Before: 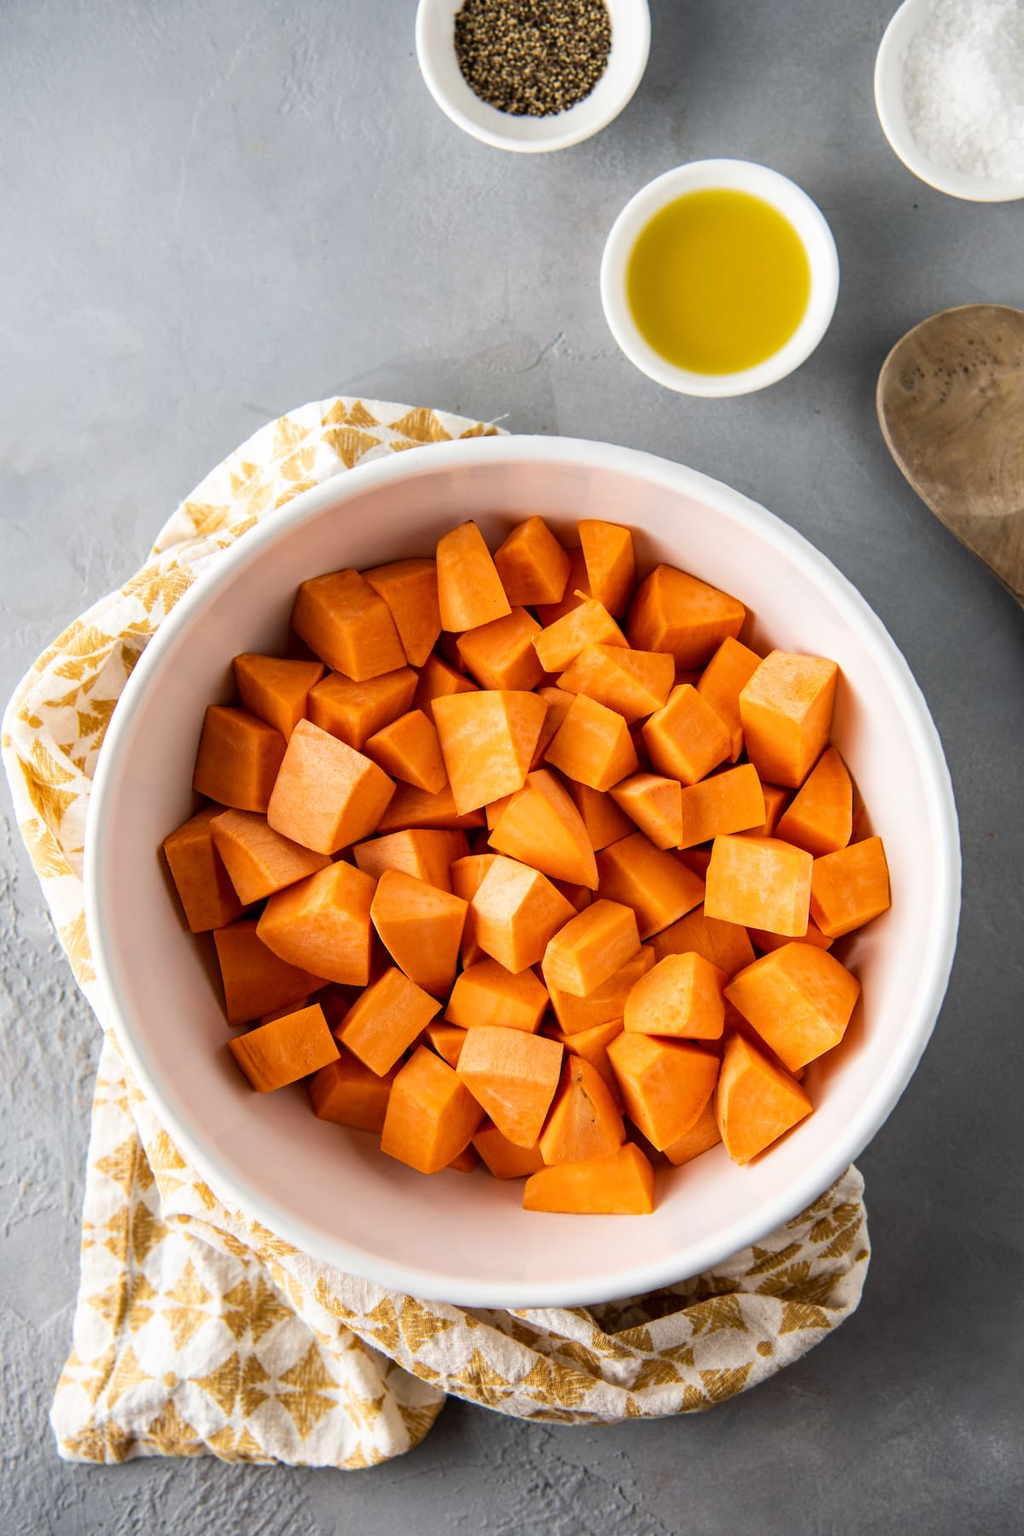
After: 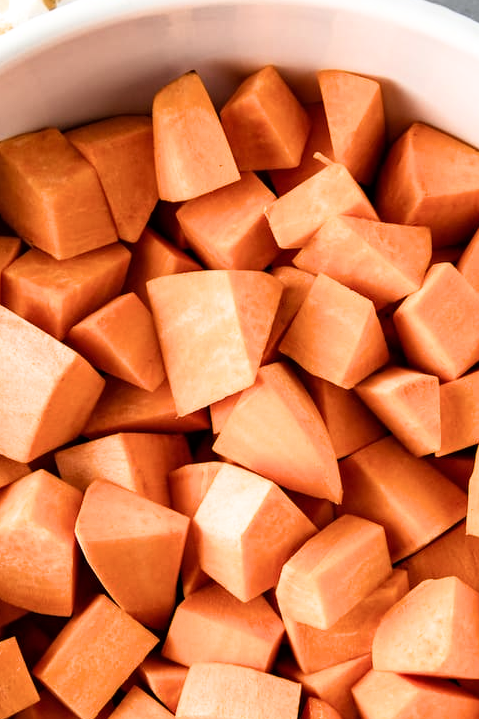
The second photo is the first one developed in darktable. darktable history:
crop: left 30%, top 30%, right 30%, bottom 30%
filmic rgb: white relative exposure 2.34 EV, hardness 6.59
tone equalizer: on, module defaults
